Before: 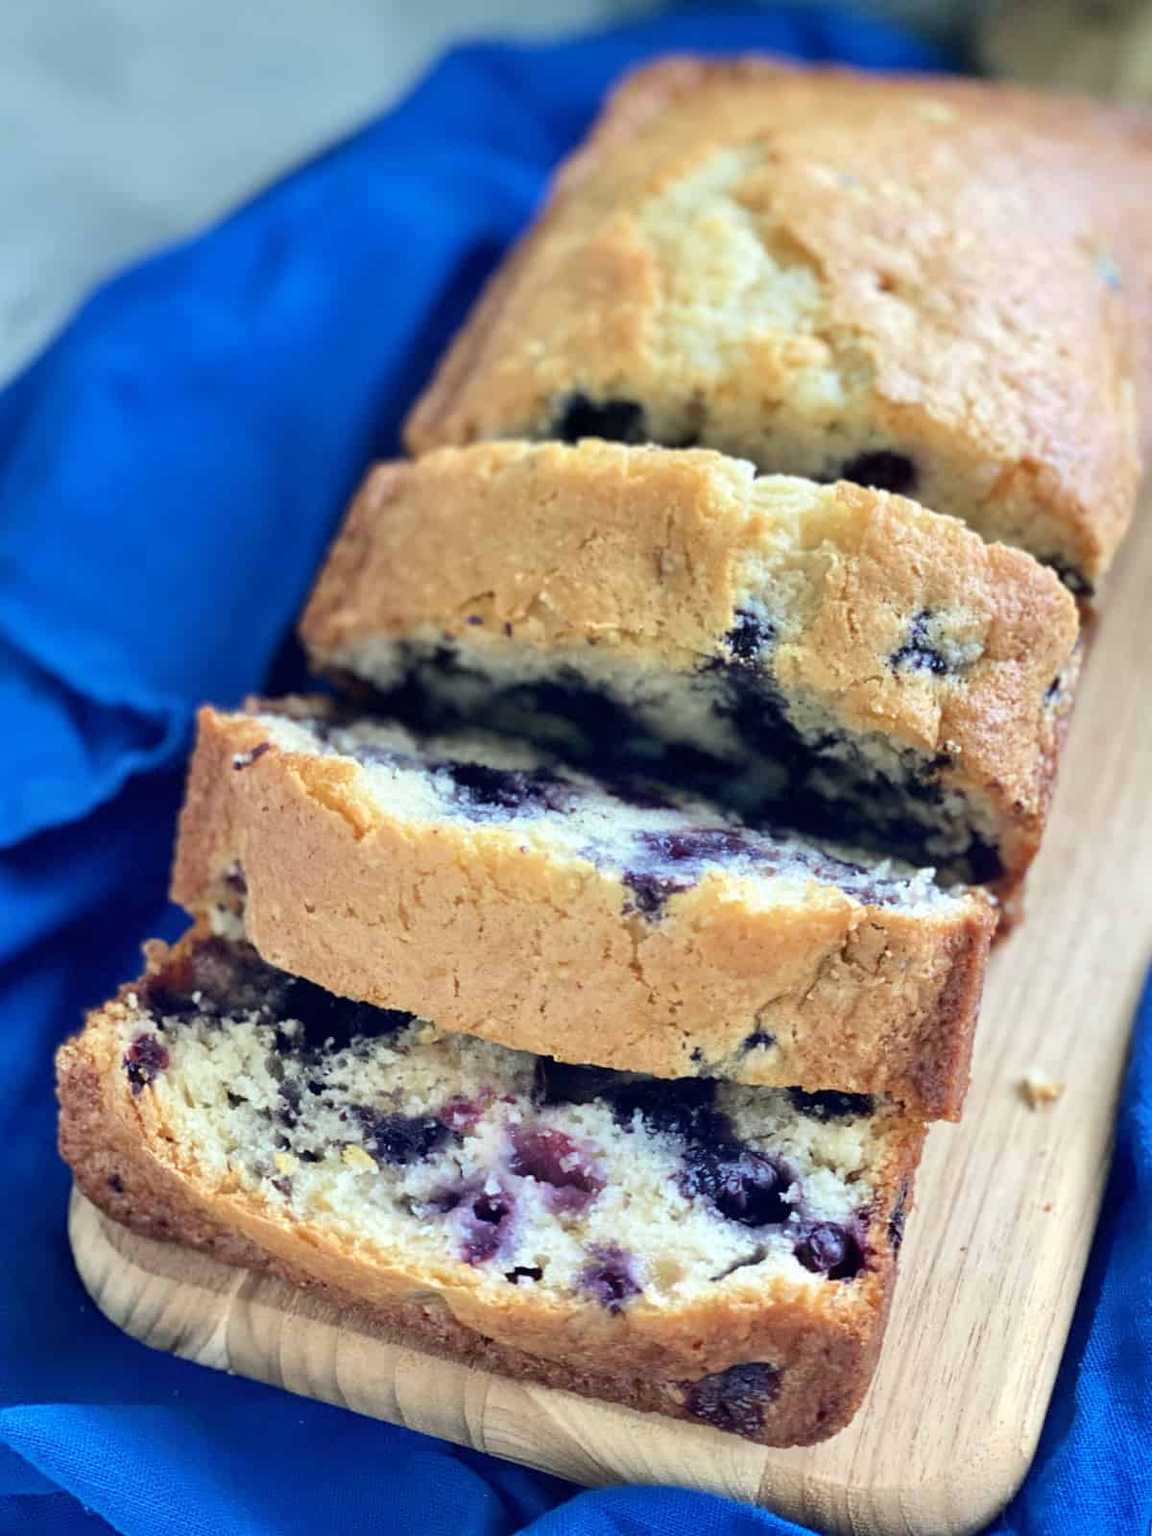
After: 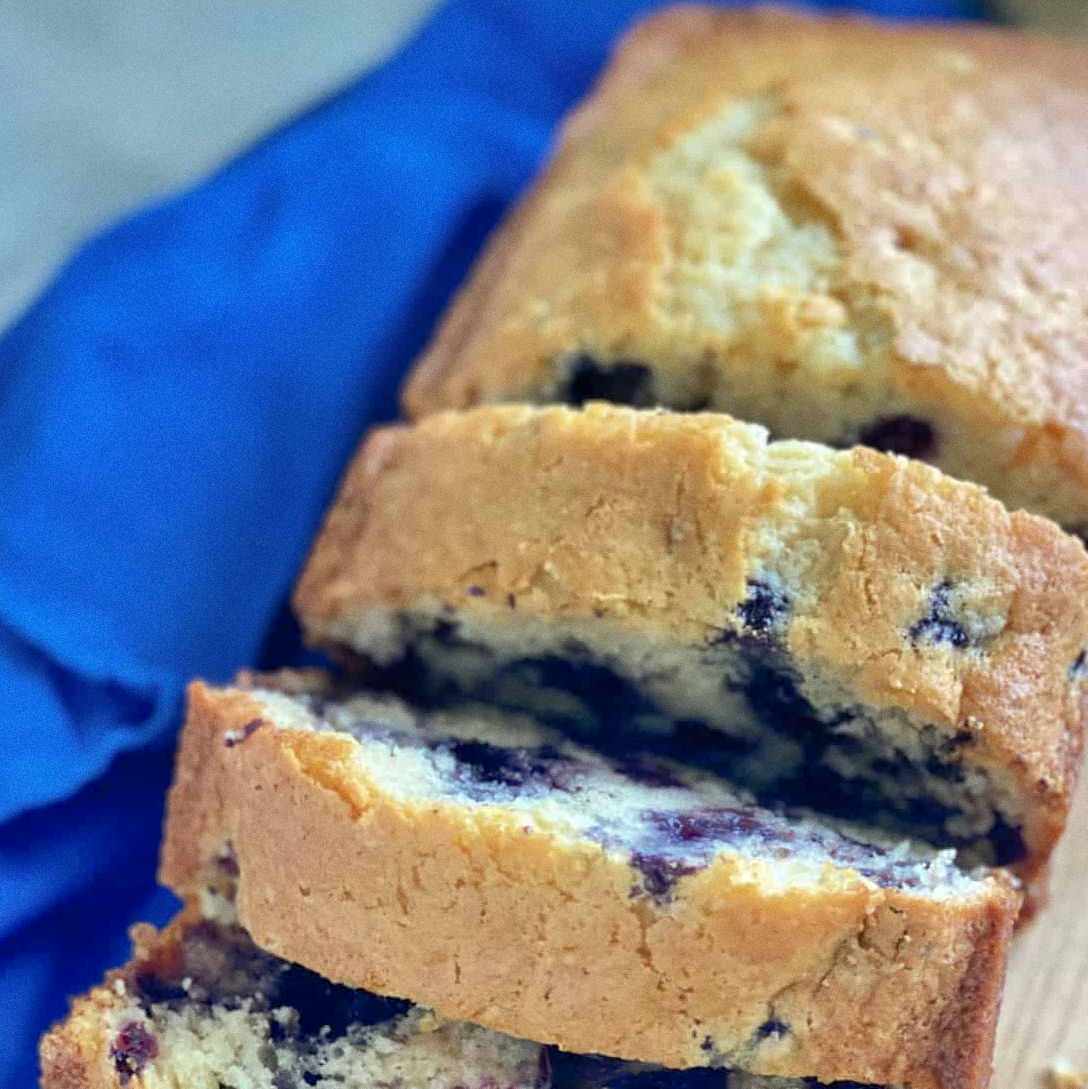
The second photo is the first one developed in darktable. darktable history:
grain: on, module defaults
shadows and highlights: on, module defaults
crop: left 1.509%, top 3.452%, right 7.696%, bottom 28.452%
